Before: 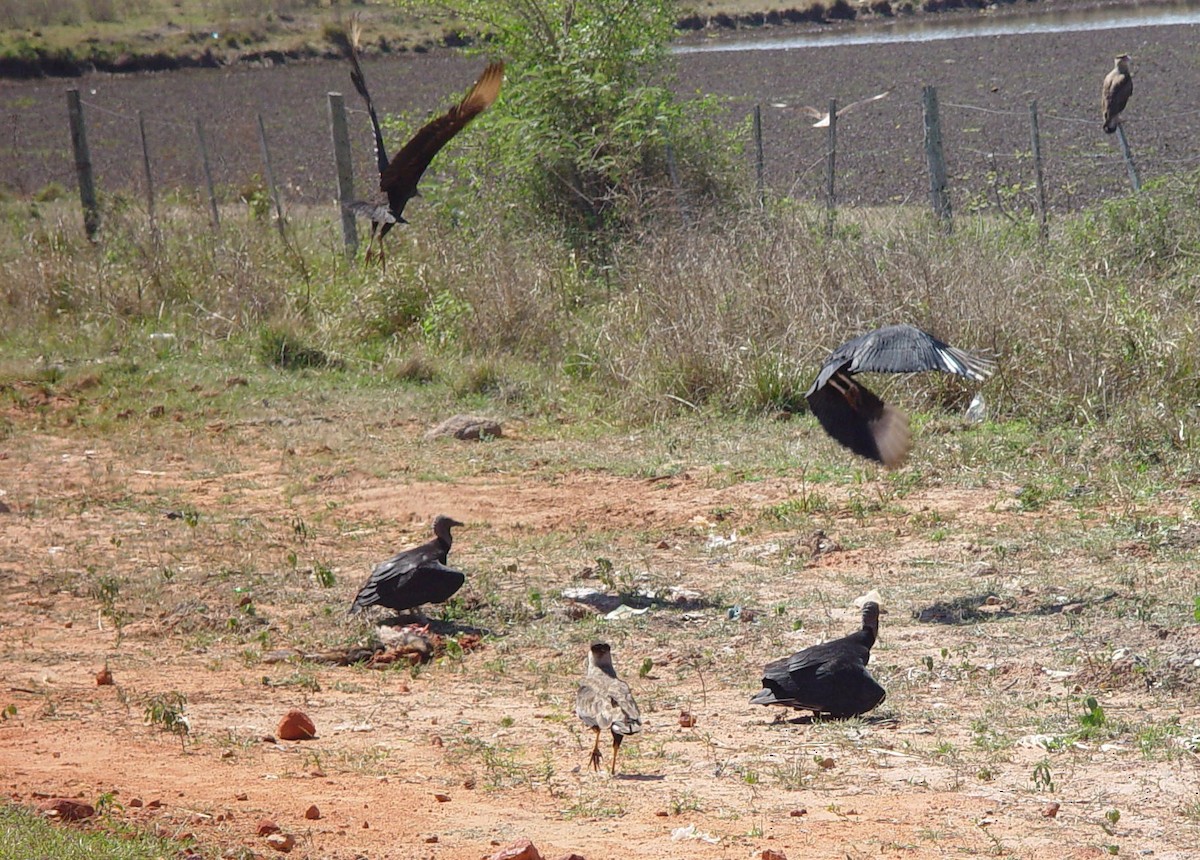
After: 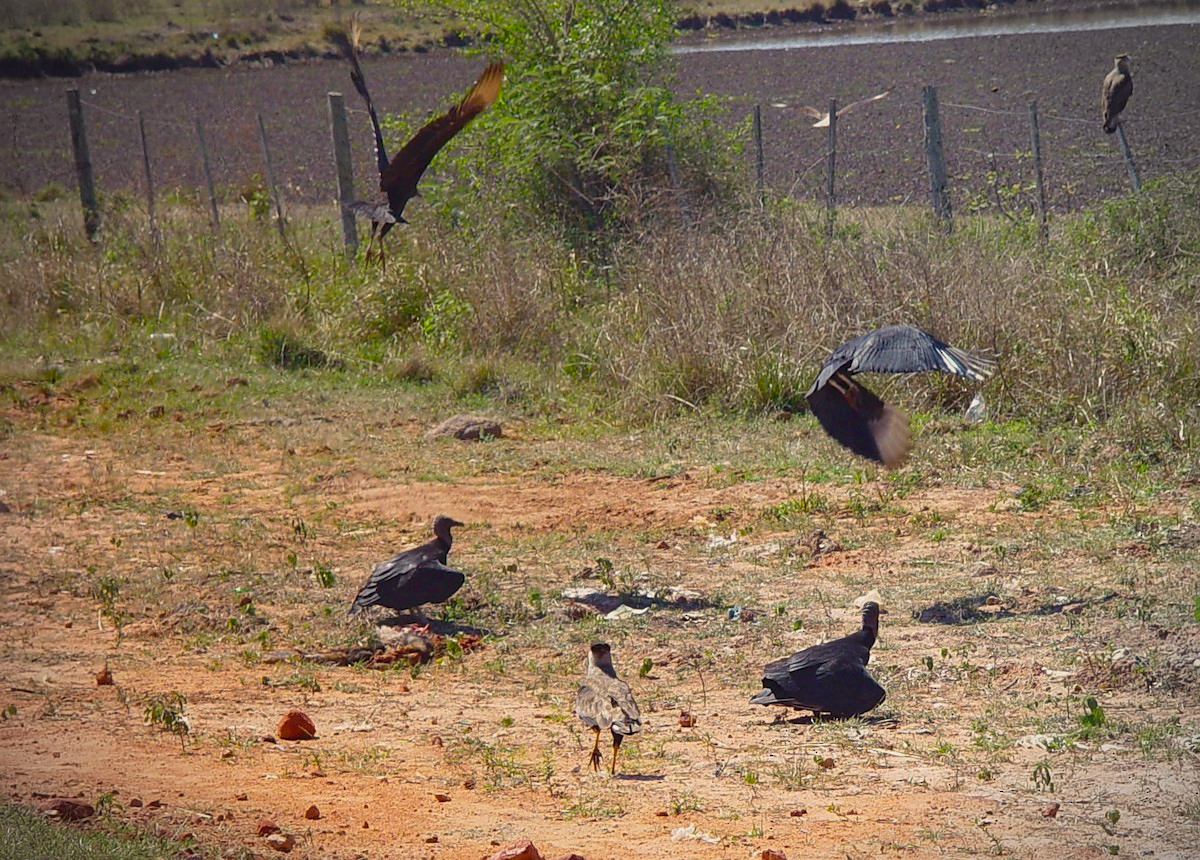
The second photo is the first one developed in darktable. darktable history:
tone equalizer: -8 EV 0.267 EV, -7 EV 0.402 EV, -6 EV 0.38 EV, -5 EV 0.218 EV, -3 EV -0.282 EV, -2 EV -0.409 EV, -1 EV -0.392 EV, +0 EV -0.278 EV
sharpen: amount 0.208
vignetting: fall-off start 88.65%, fall-off radius 44.33%, width/height ratio 1.169
color balance rgb: shadows lift › chroma 2.962%, shadows lift › hue 281.17°, highlights gain › chroma 2.034%, highlights gain › hue 71.95°, perceptual saturation grading › global saturation 30.443%, global vibrance 15.081%
